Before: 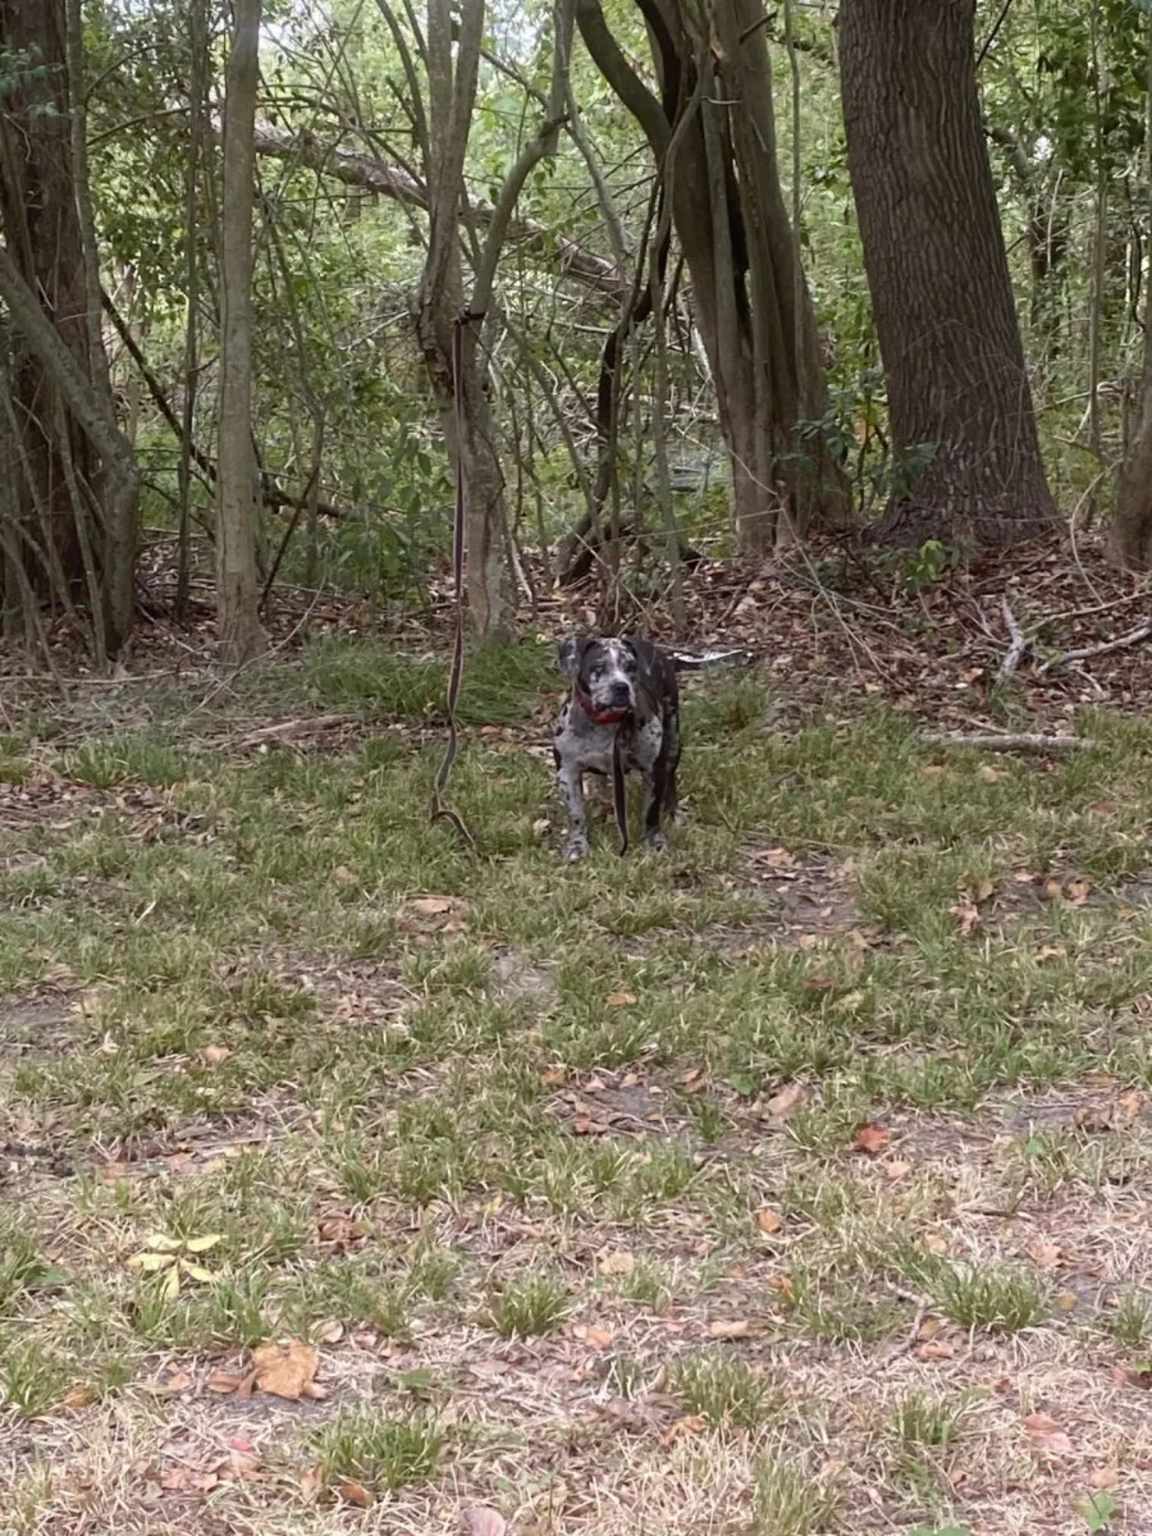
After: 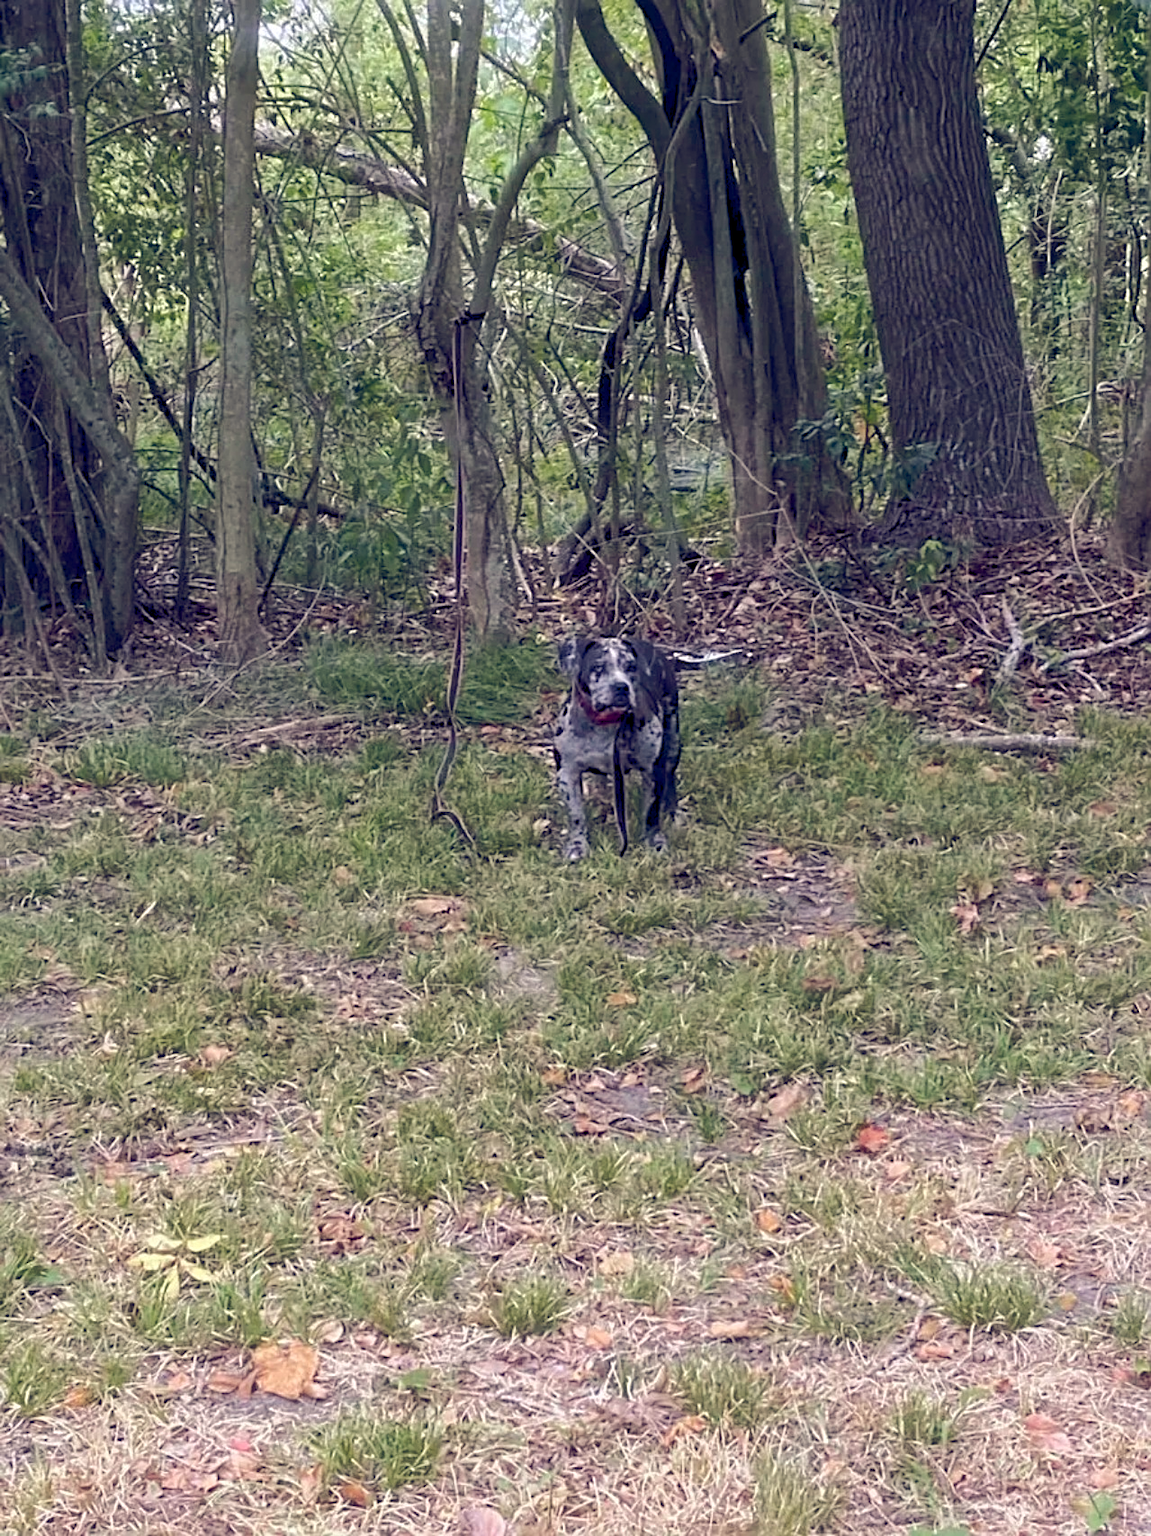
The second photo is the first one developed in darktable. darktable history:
color balance rgb: shadows lift › chroma 4.139%, shadows lift › hue 252.51°, global offset › luminance -0.305%, global offset › chroma 0.302%, global offset › hue 260°, linear chroma grading › global chroma 14.611%, perceptual saturation grading › global saturation 3.243%, perceptual brilliance grading › mid-tones 10.976%, perceptual brilliance grading › shadows 15.257%
sharpen: on, module defaults
